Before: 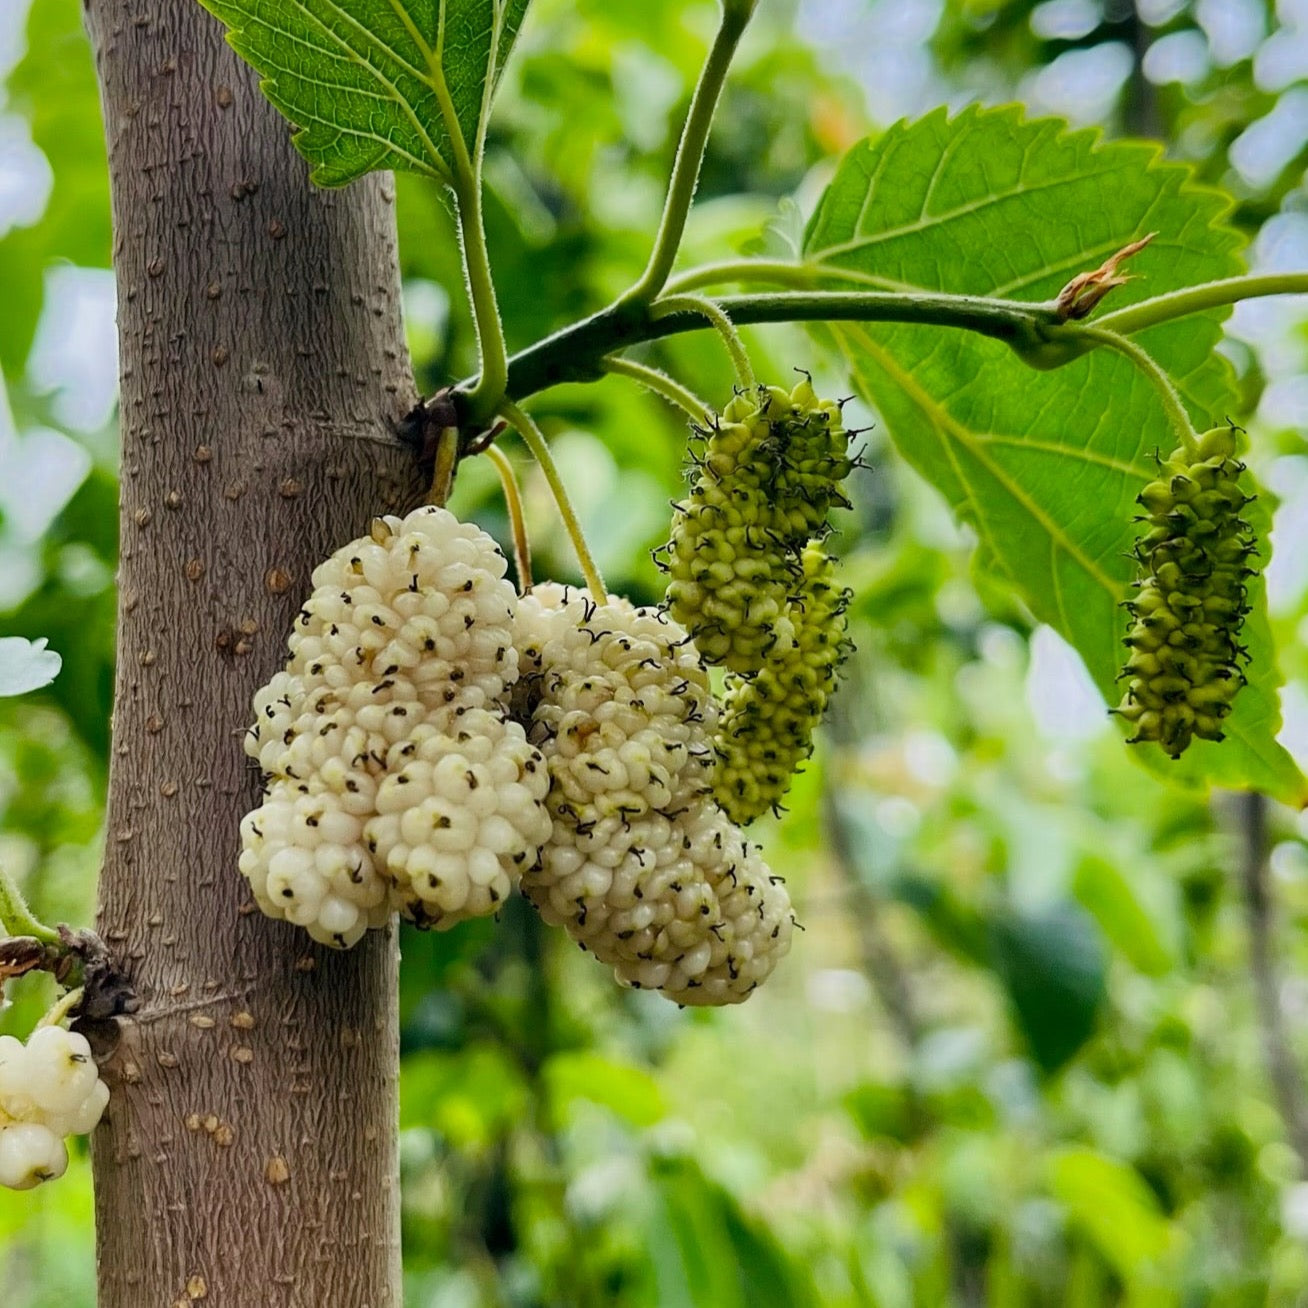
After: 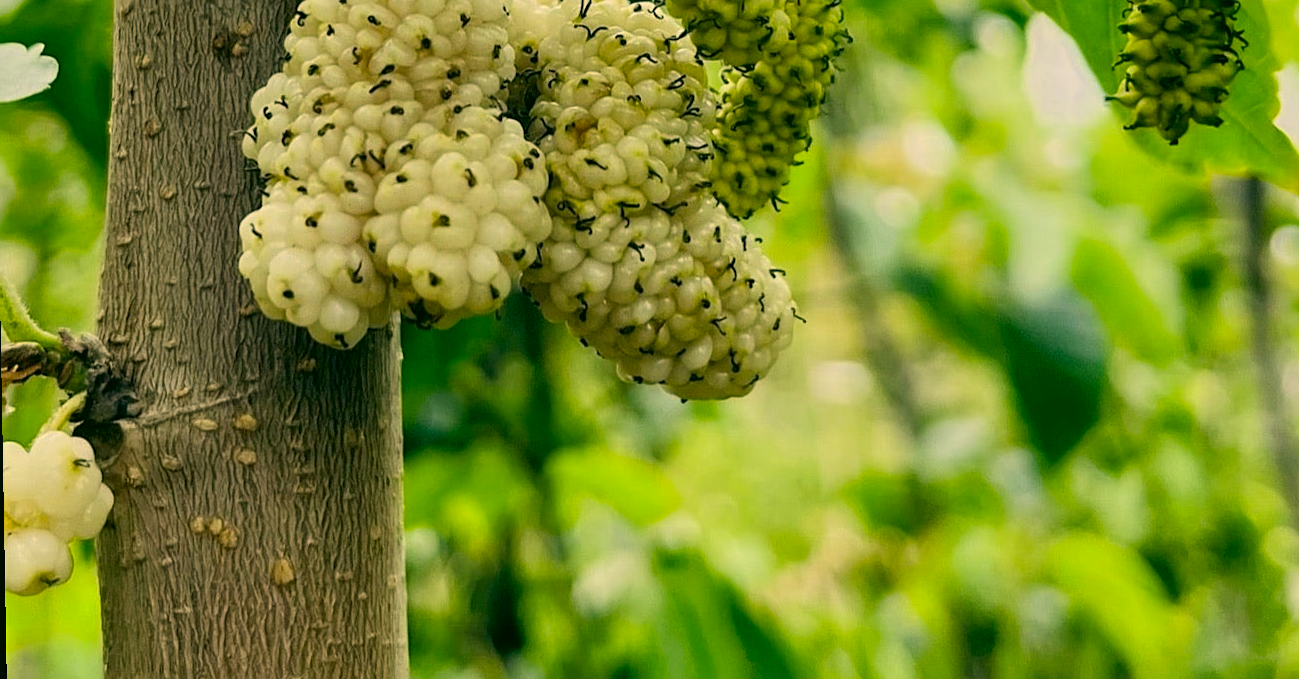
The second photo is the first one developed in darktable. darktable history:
color correction: highlights a* 5.3, highlights b* 24.26, shadows a* -15.58, shadows b* 4.02
crop and rotate: top 46.237%
rotate and perspective: rotation -1°, crop left 0.011, crop right 0.989, crop top 0.025, crop bottom 0.975
sharpen: amount 0.2
